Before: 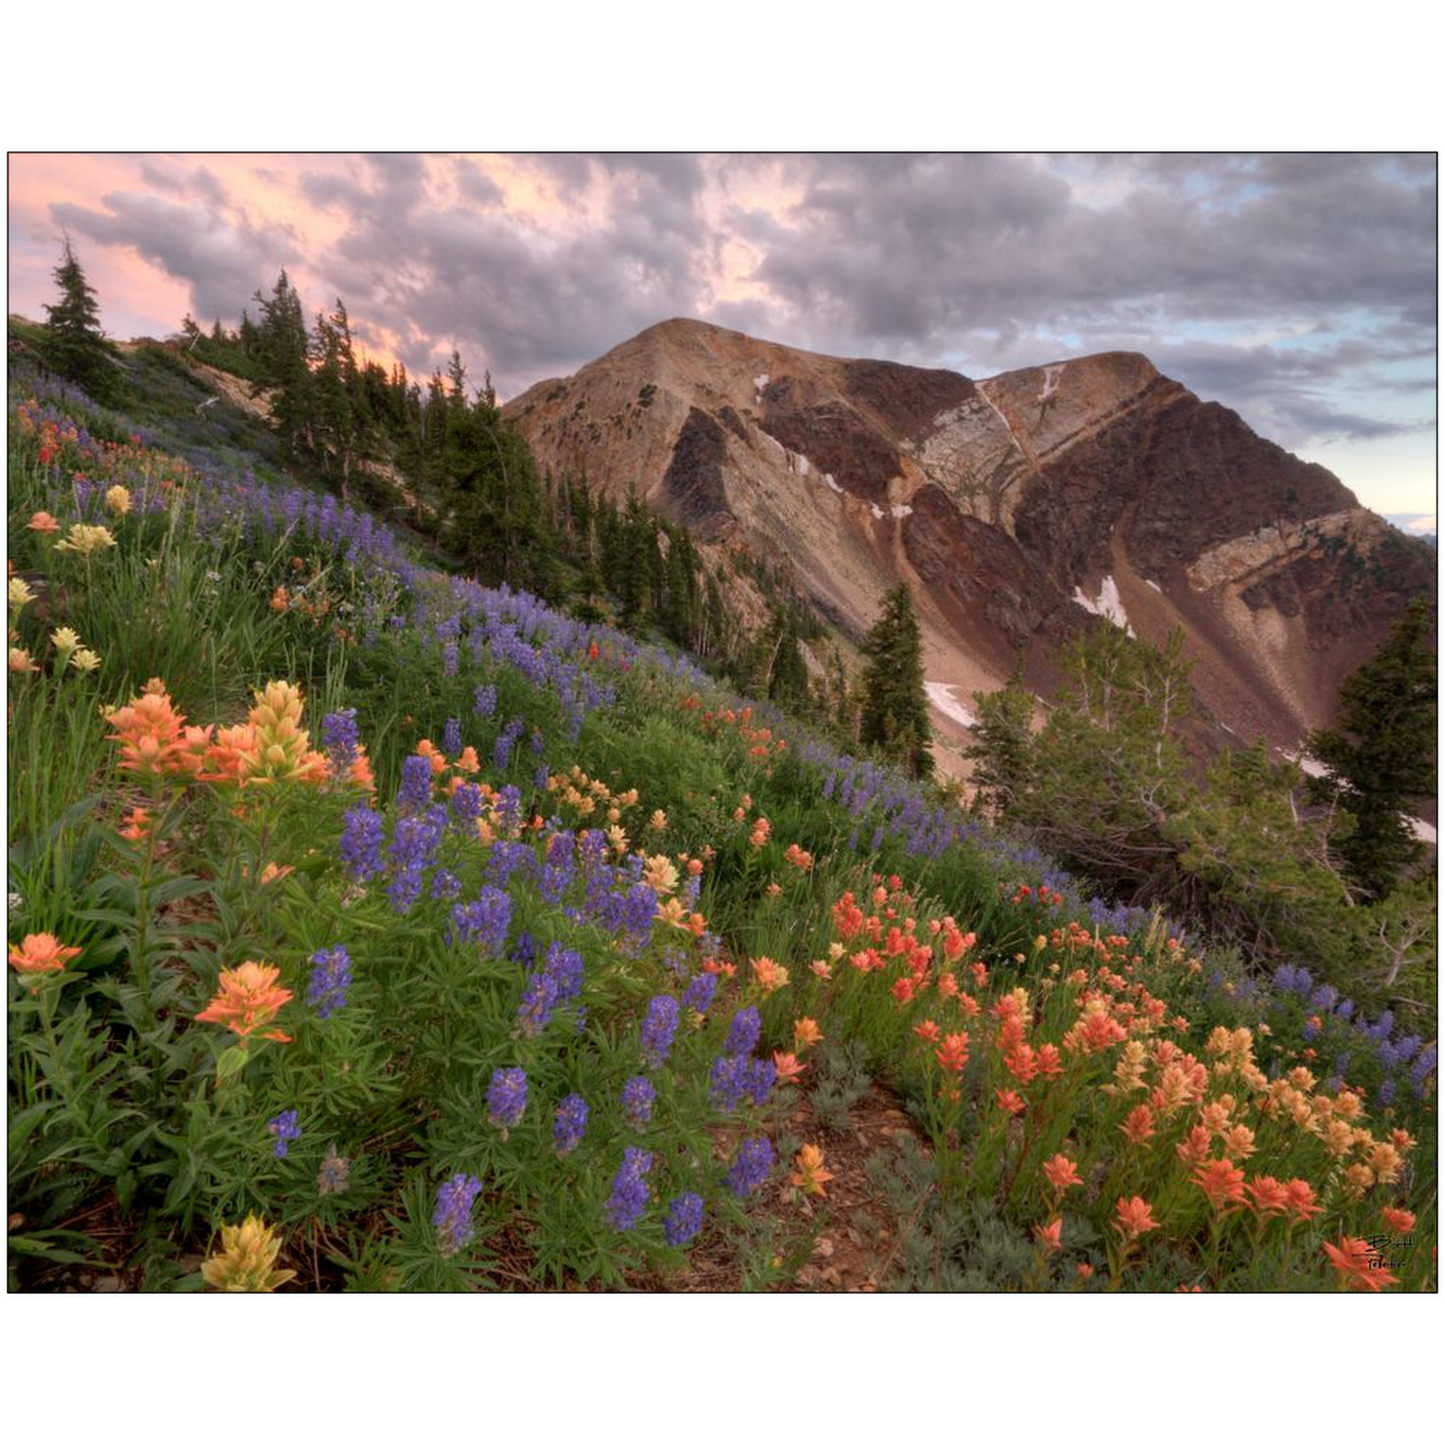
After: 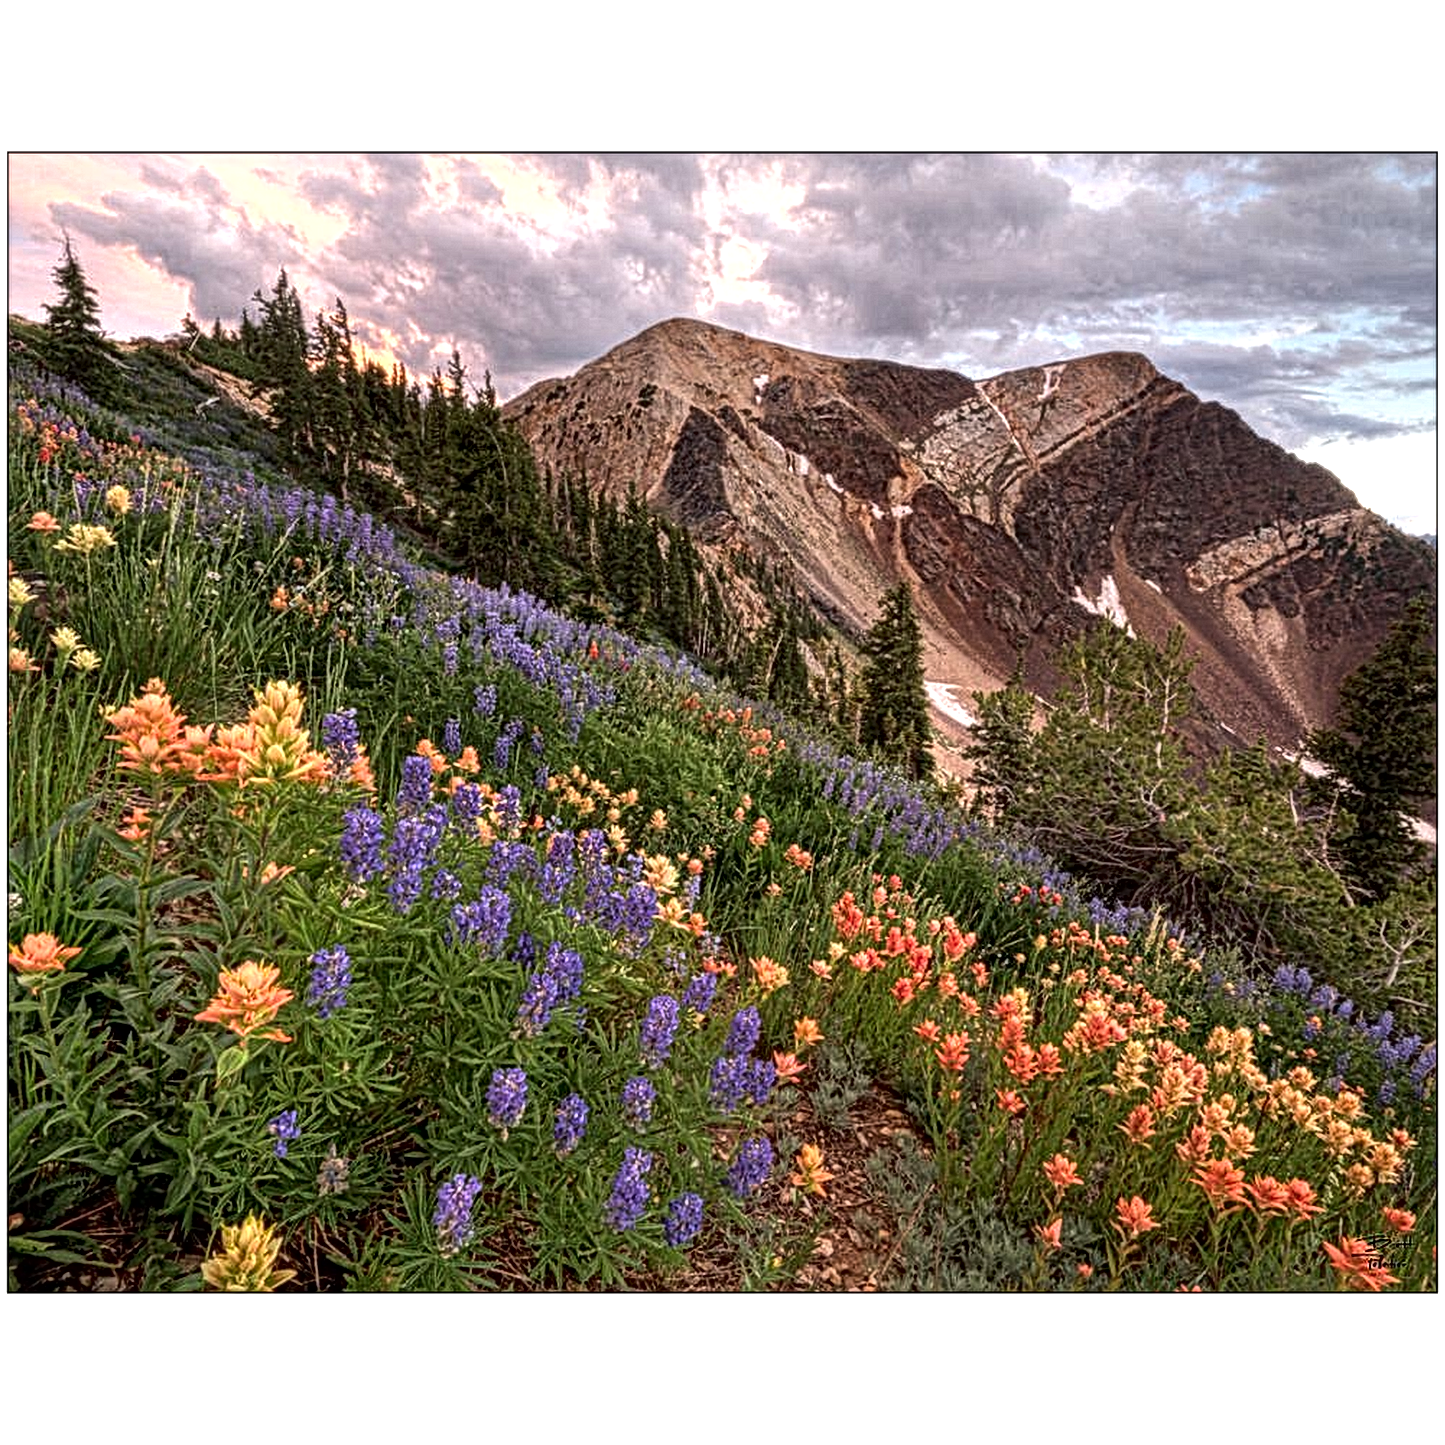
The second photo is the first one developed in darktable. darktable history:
tone equalizer: -8 EV -0.417 EV, -7 EV -0.389 EV, -6 EV -0.333 EV, -5 EV -0.222 EV, -3 EV 0.222 EV, -2 EV 0.333 EV, -1 EV 0.389 EV, +0 EV 0.417 EV, edges refinement/feathering 500, mask exposure compensation -1.57 EV, preserve details no
local contrast: mode bilateral grid, contrast 20, coarseness 3, detail 300%, midtone range 0.2
exposure: exposure 0.207 EV, compensate highlight preservation false
